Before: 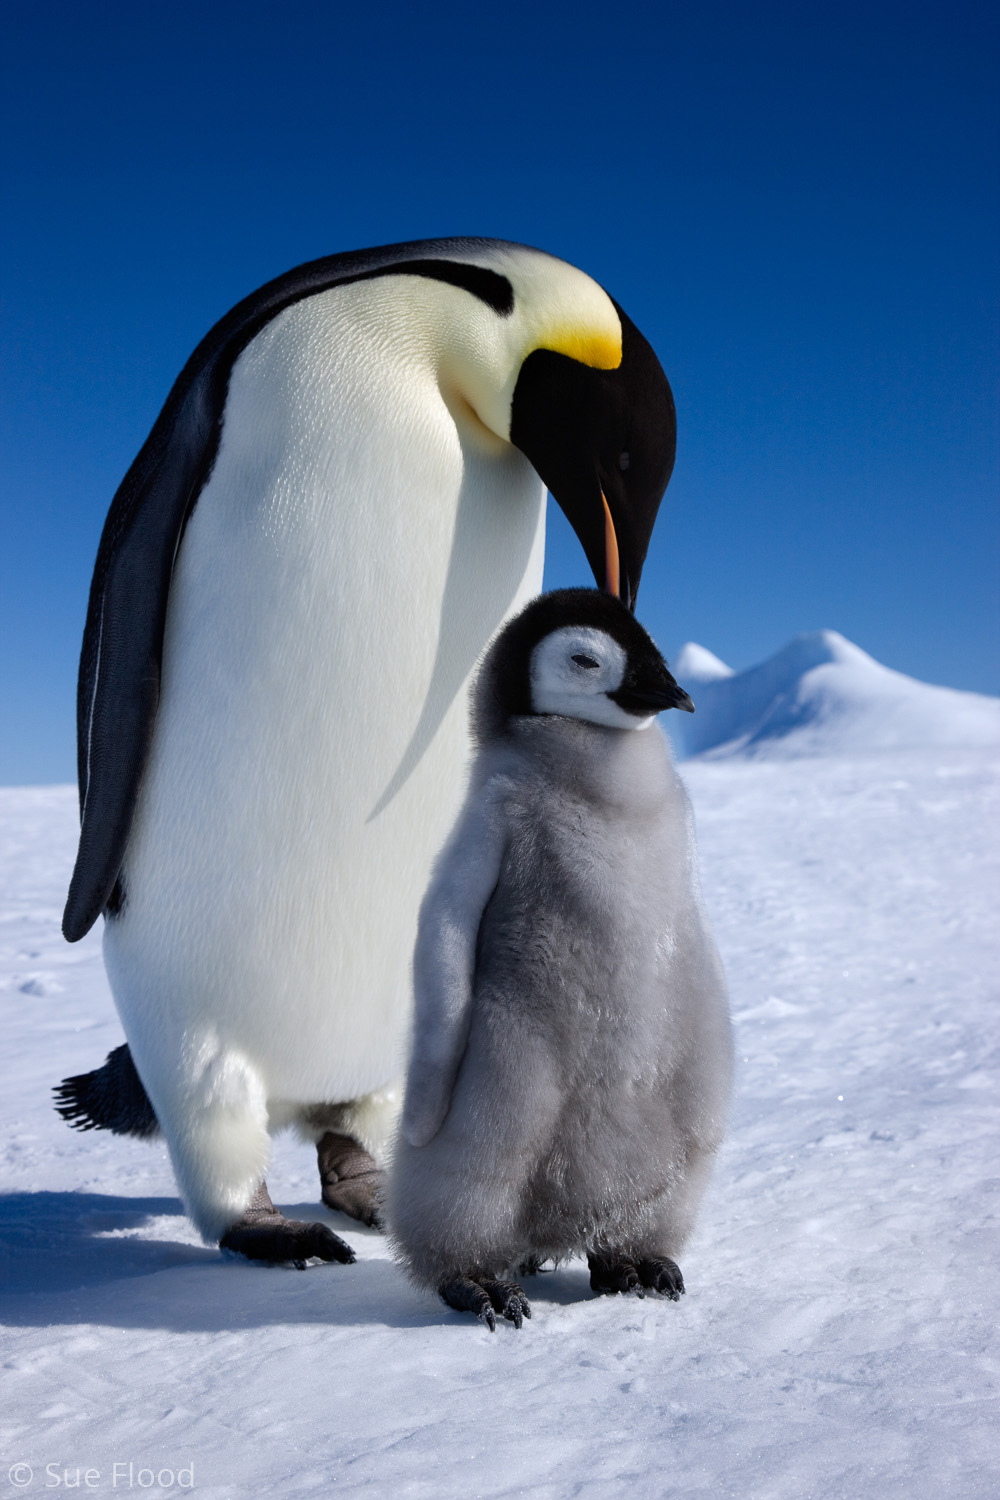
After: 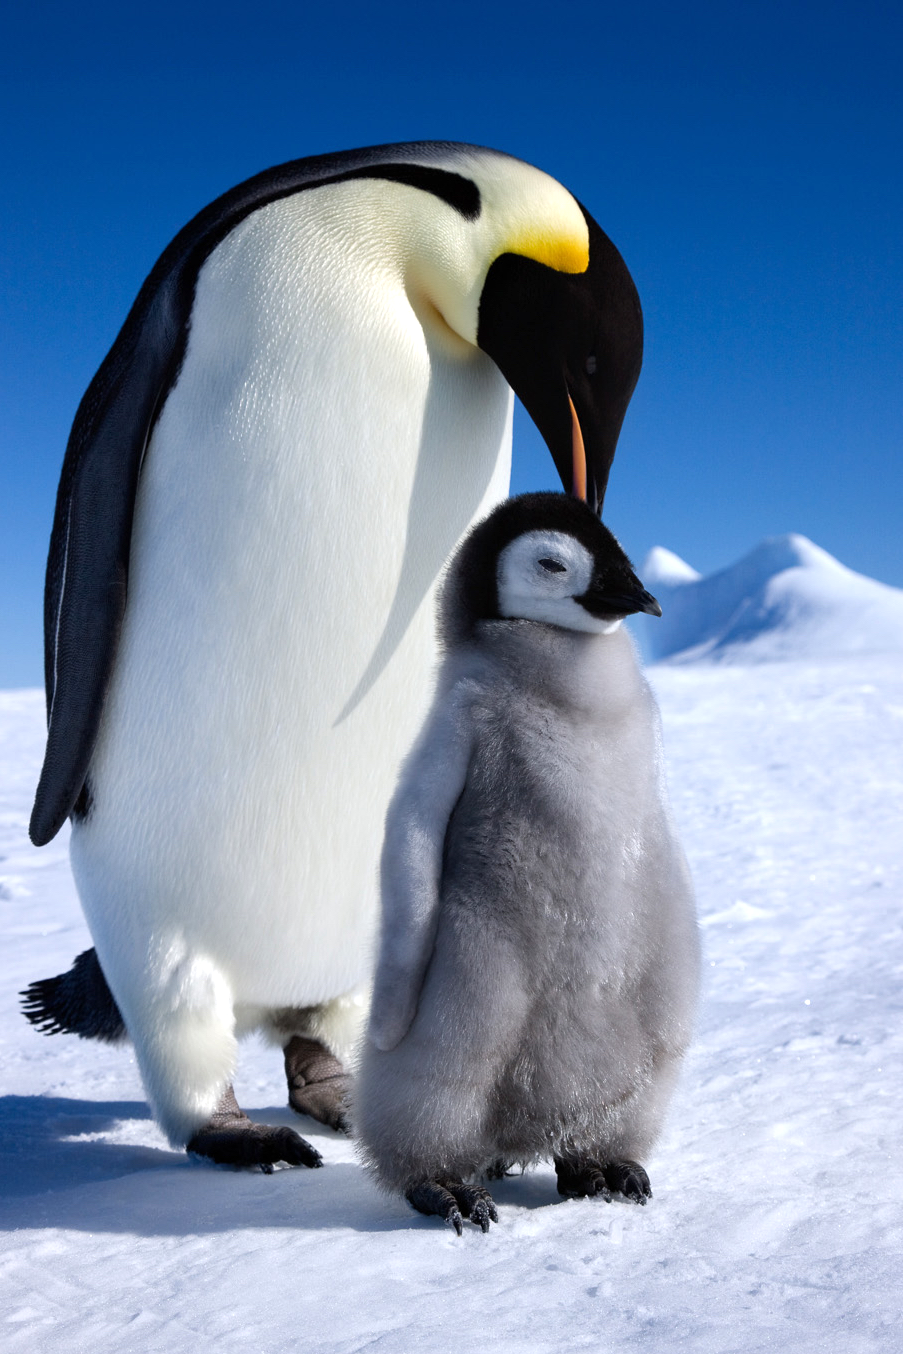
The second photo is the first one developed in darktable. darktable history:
exposure: exposure 0.15 EV
crop: left 3.305%, top 6.436%, right 6.389%, bottom 3.258%
